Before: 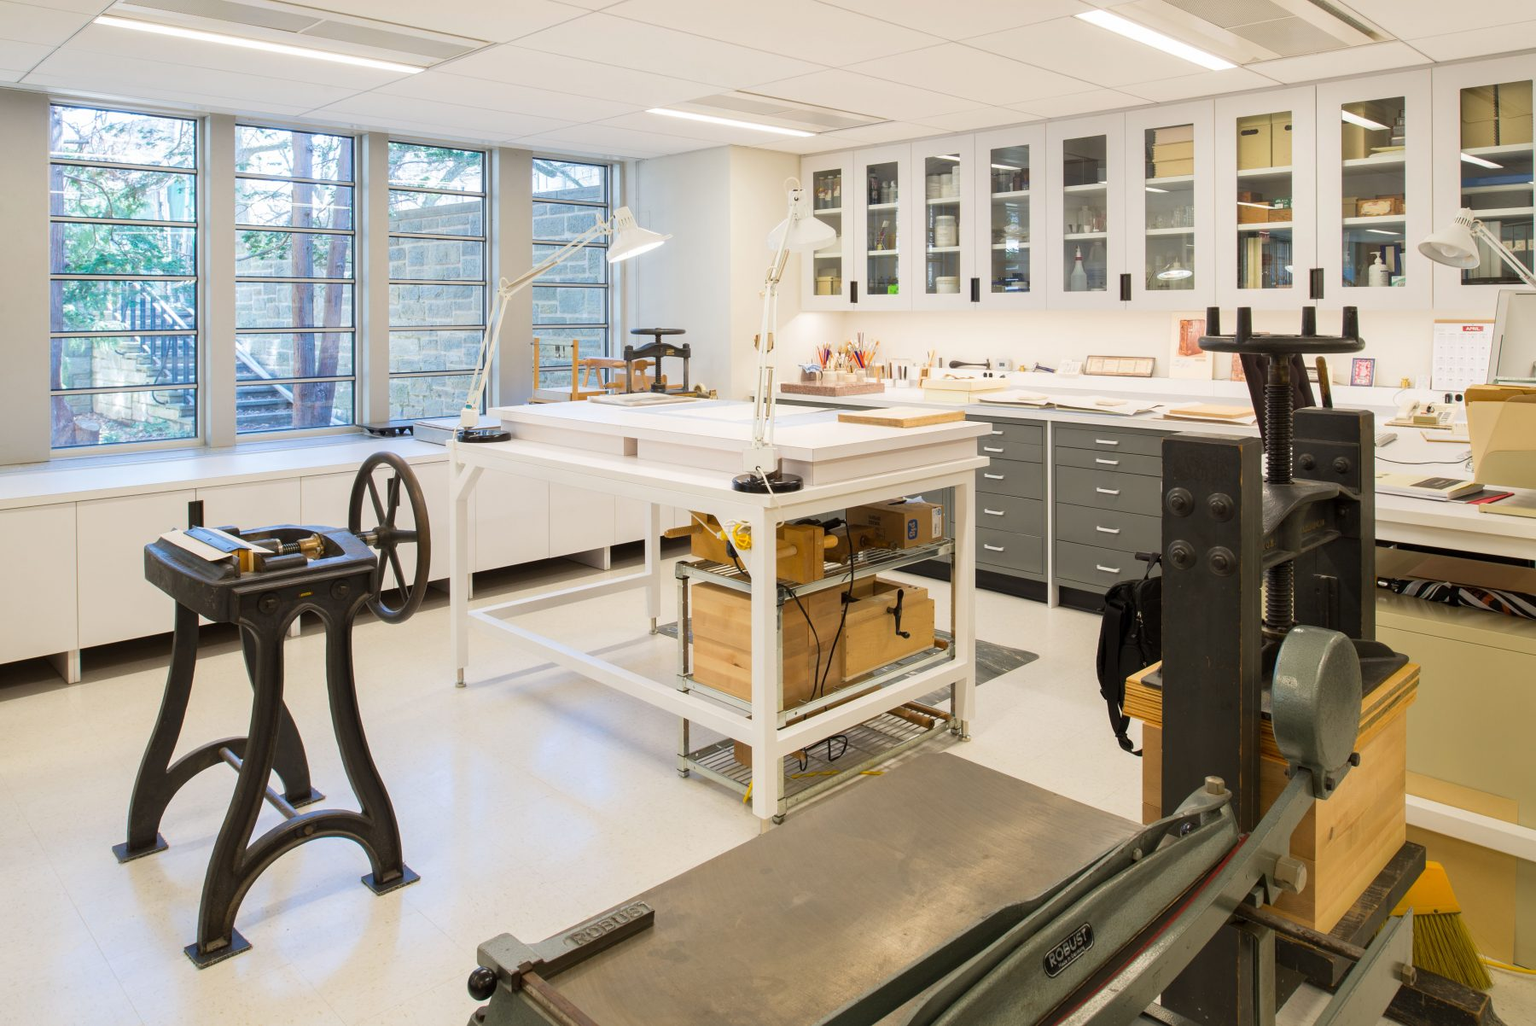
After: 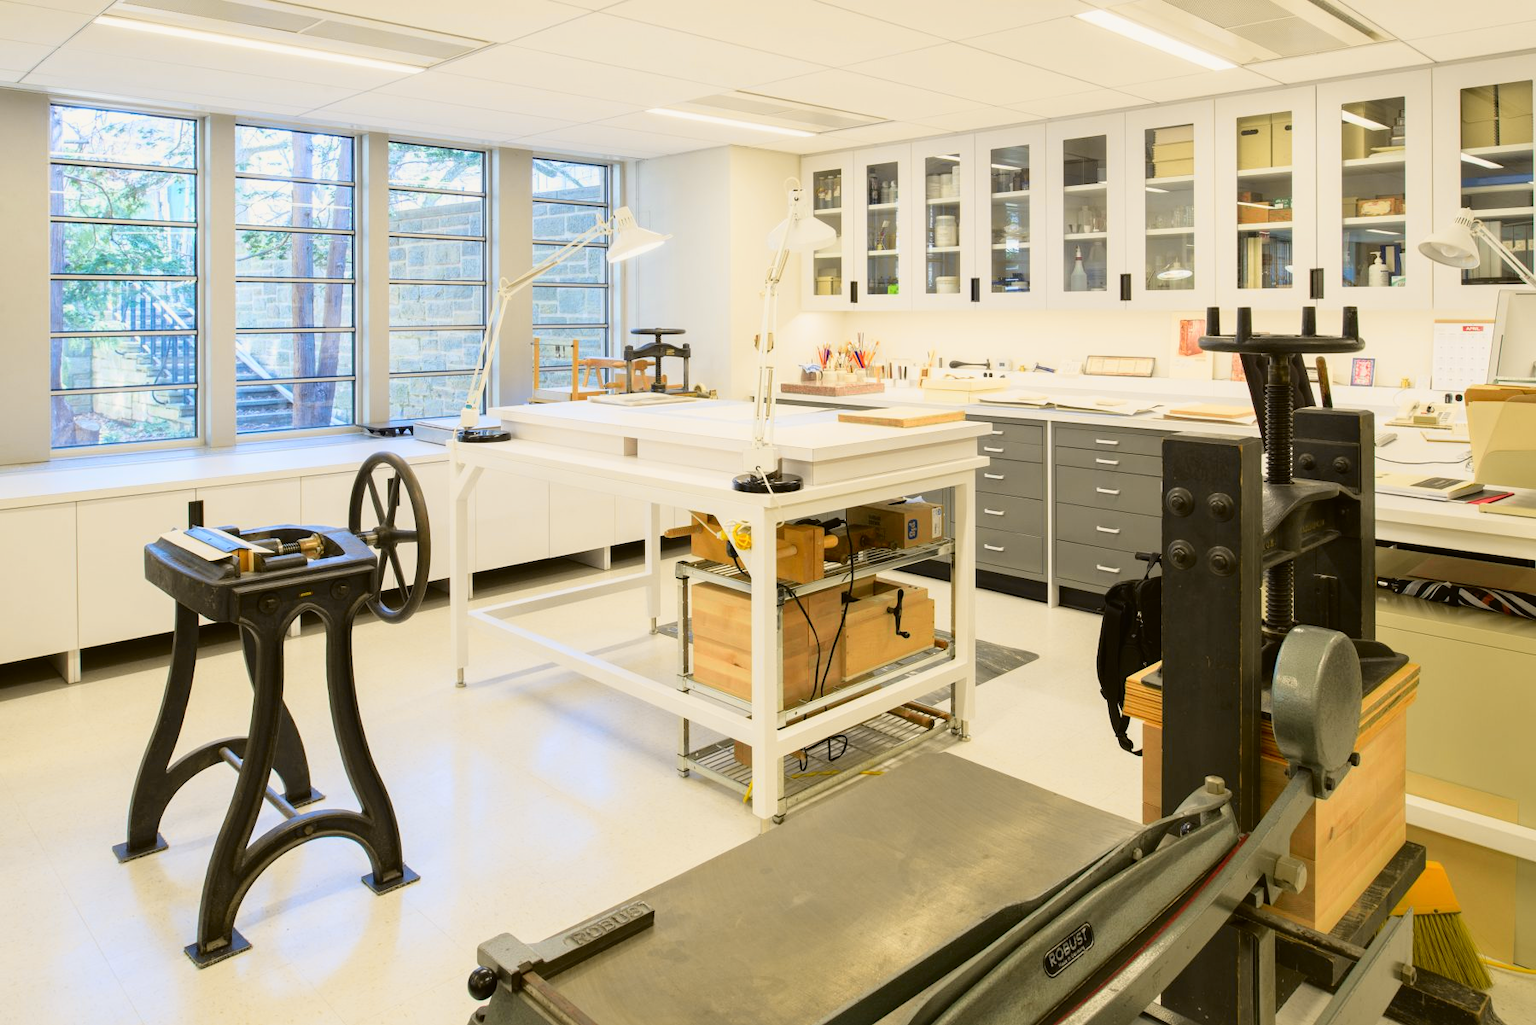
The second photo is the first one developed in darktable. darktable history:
tone curve: curves: ch0 [(0, 0.021) (0.049, 0.044) (0.152, 0.14) (0.328, 0.377) (0.473, 0.543) (0.641, 0.705) (0.85, 0.894) (1, 0.969)]; ch1 [(0, 0) (0.302, 0.331) (0.433, 0.432) (0.472, 0.47) (0.502, 0.503) (0.527, 0.516) (0.564, 0.573) (0.614, 0.626) (0.677, 0.701) (0.859, 0.885) (1, 1)]; ch2 [(0, 0) (0.33, 0.301) (0.447, 0.44) (0.487, 0.496) (0.502, 0.516) (0.535, 0.563) (0.565, 0.597) (0.608, 0.641) (1, 1)], color space Lab, independent channels, preserve colors none
